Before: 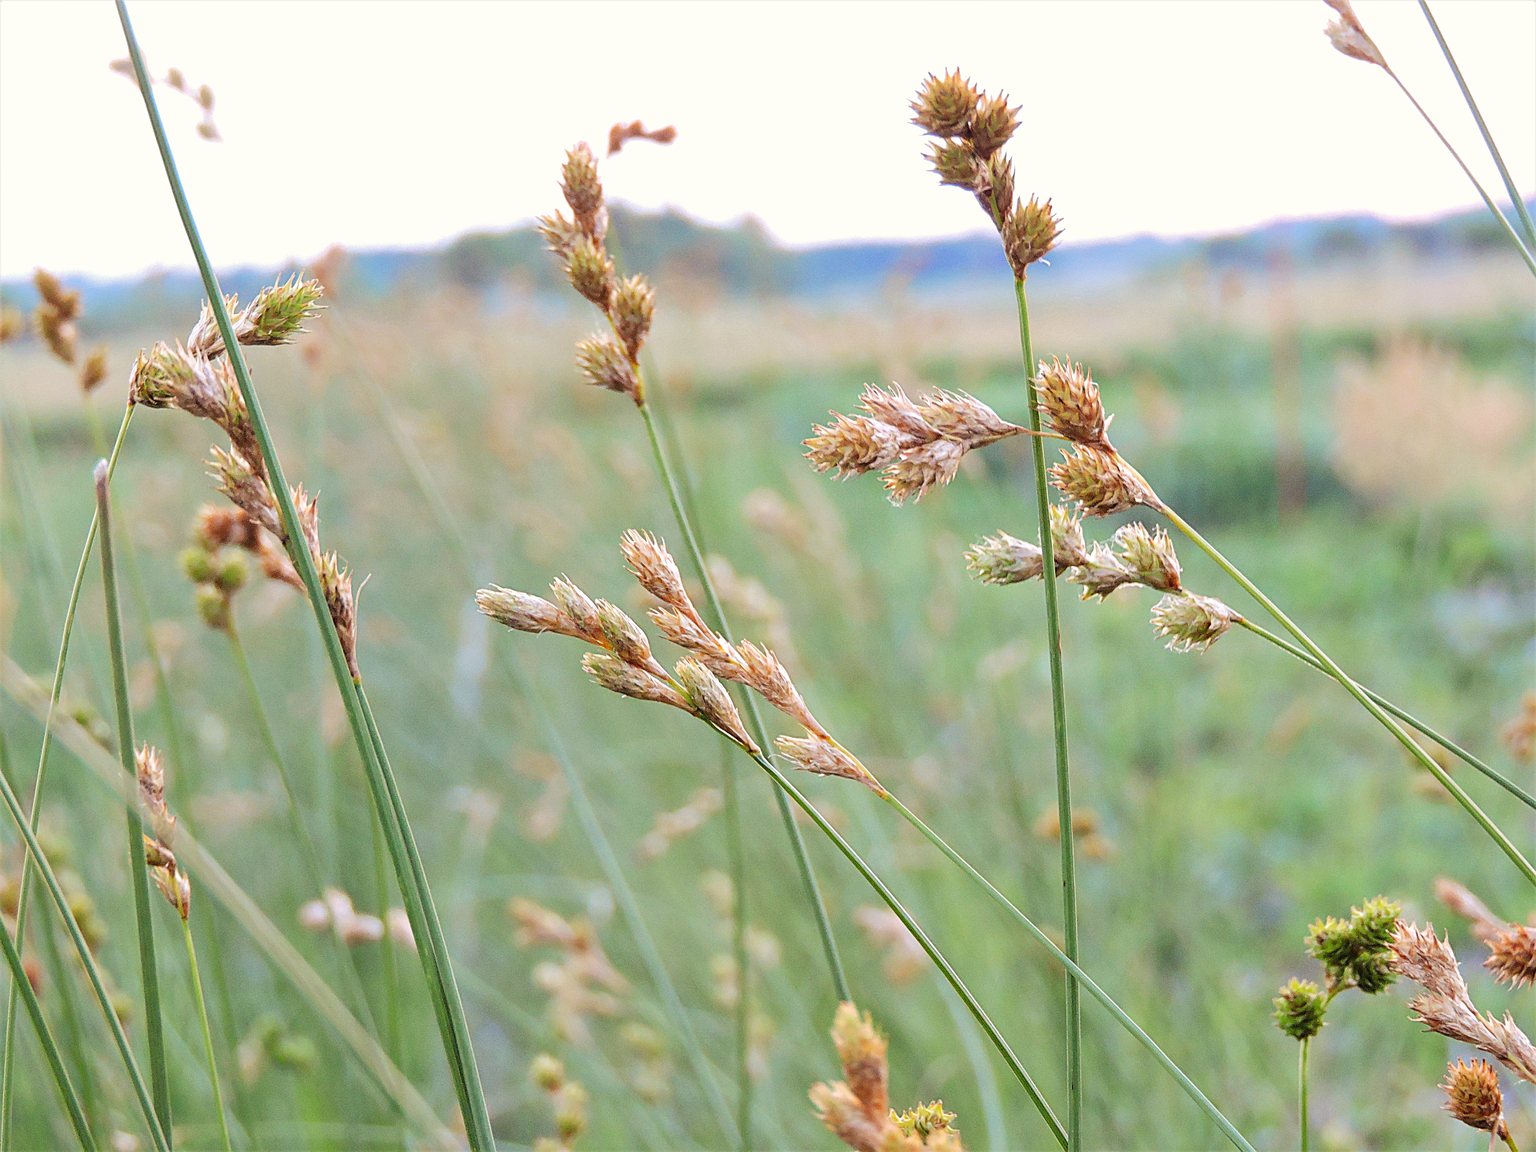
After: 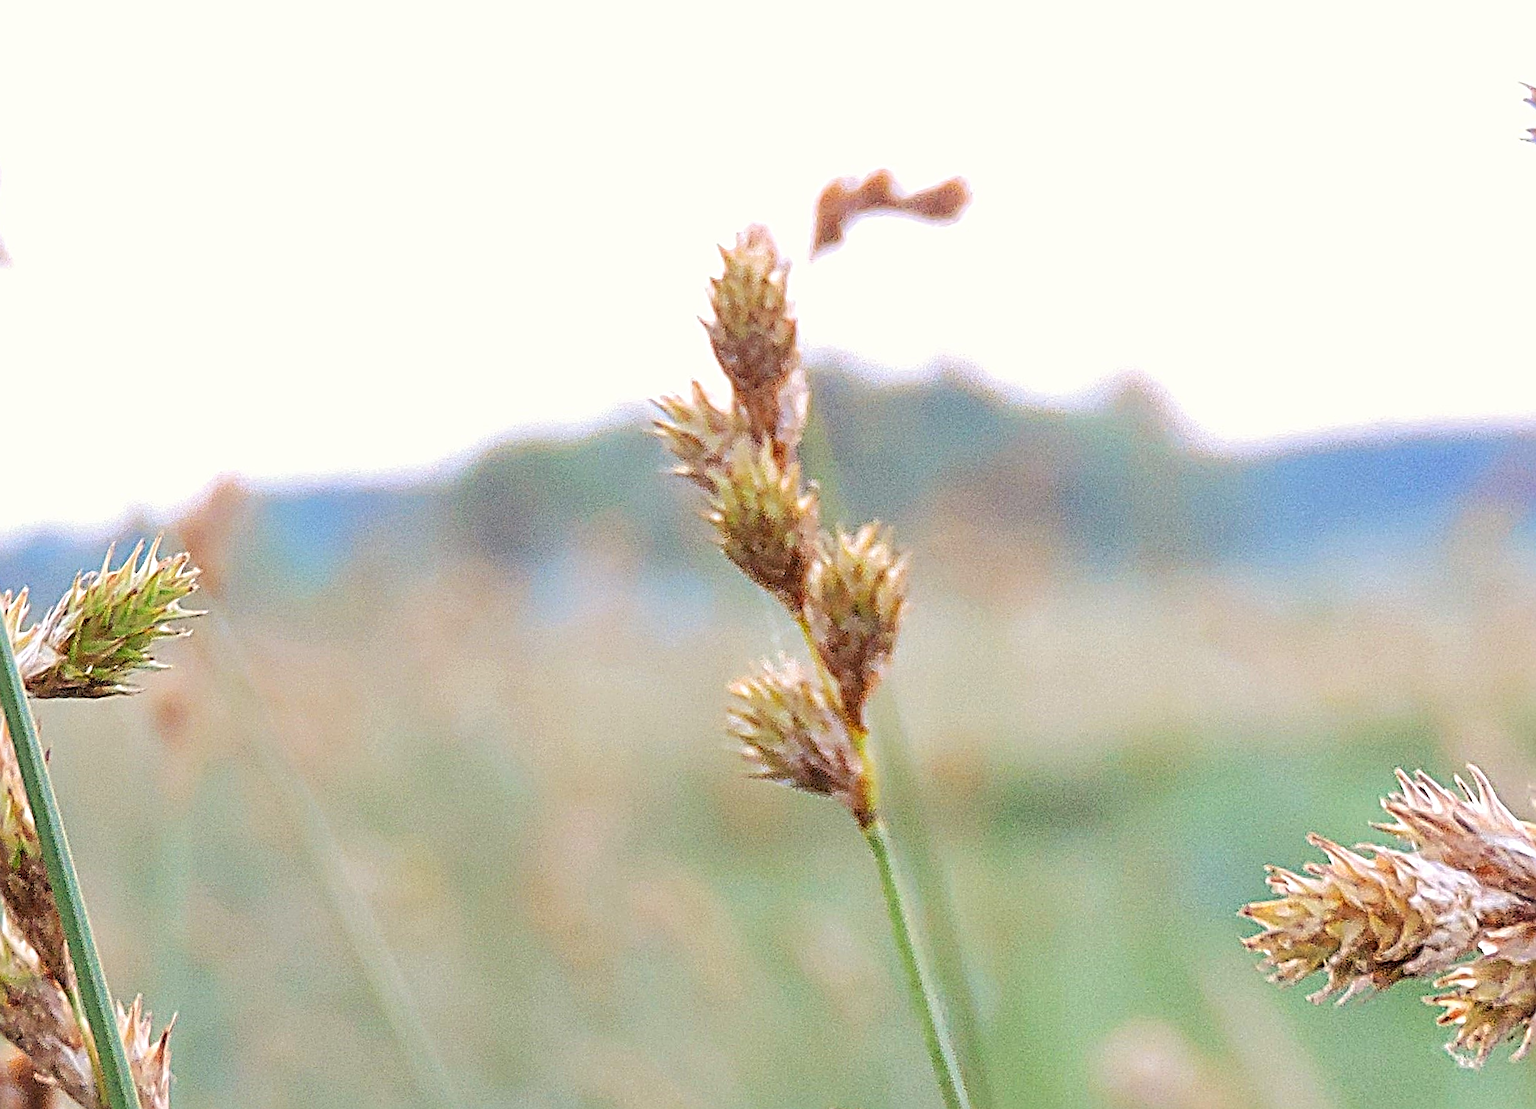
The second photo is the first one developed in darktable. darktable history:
crop and rotate: left 10.817%, top 0.062%, right 47.194%, bottom 53.626%
sharpen: radius 2.676, amount 0.669
rotate and perspective: rotation 1.69°, lens shift (vertical) -0.023, lens shift (horizontal) -0.291, crop left 0.025, crop right 0.988, crop top 0.092, crop bottom 0.842
